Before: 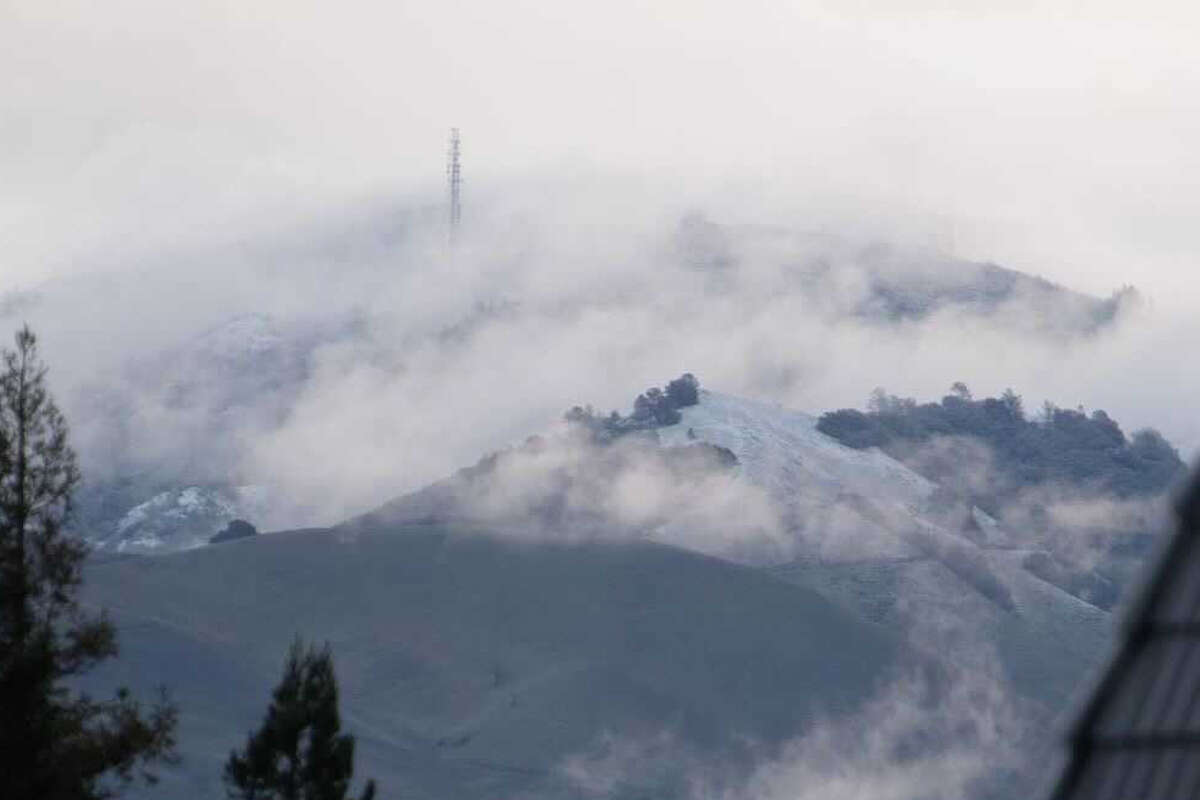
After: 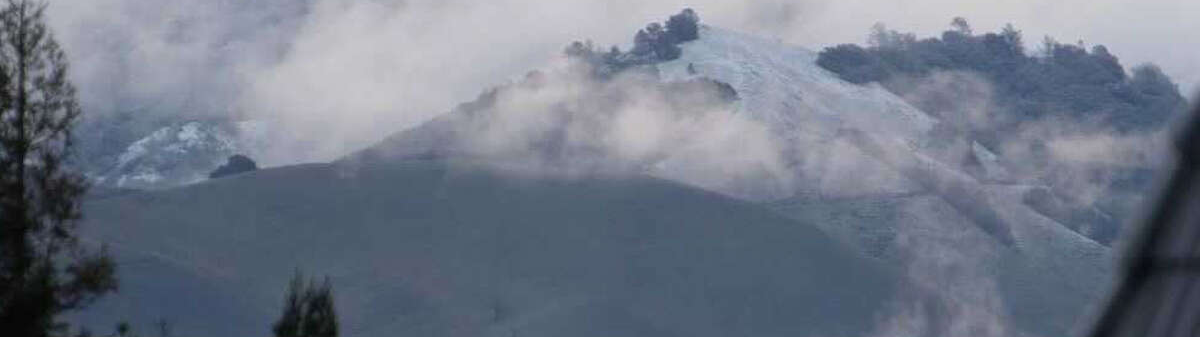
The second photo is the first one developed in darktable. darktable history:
crop: top 45.654%, bottom 12.166%
